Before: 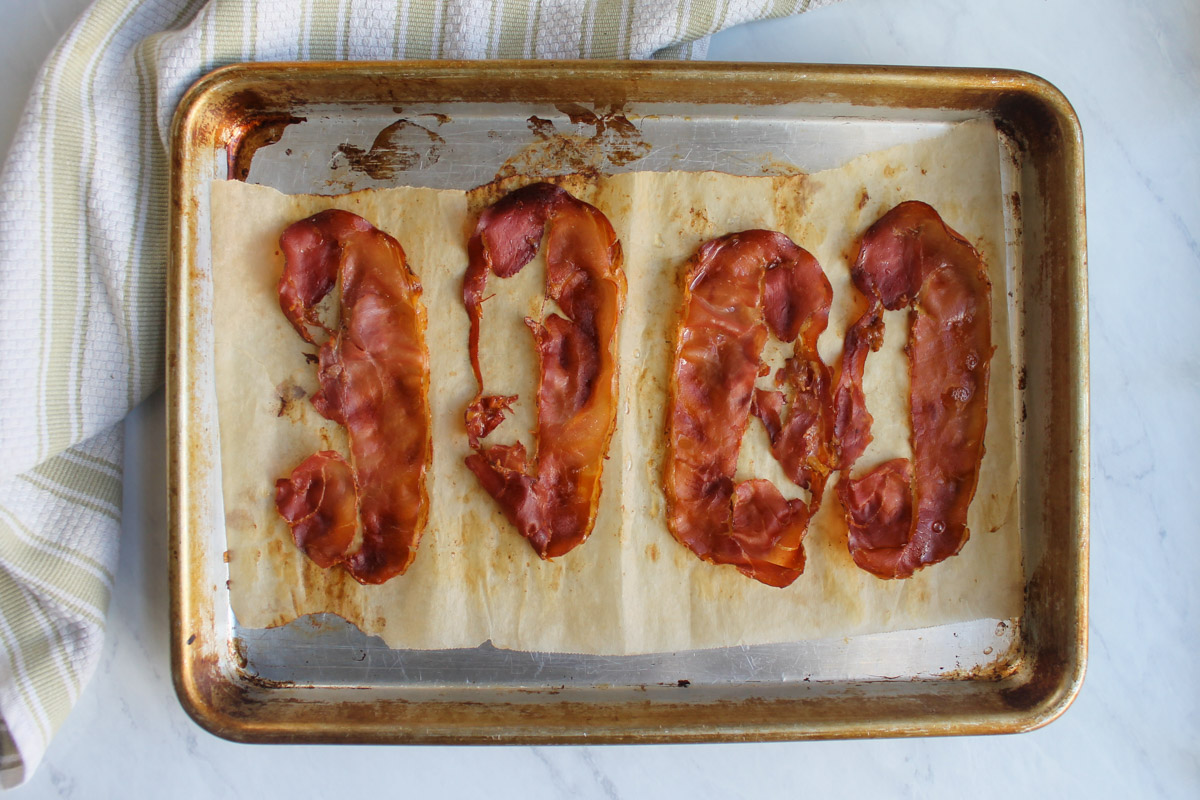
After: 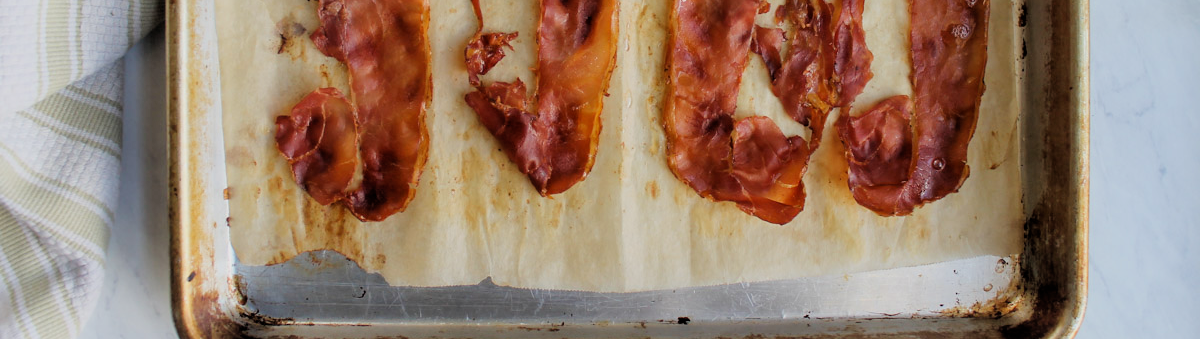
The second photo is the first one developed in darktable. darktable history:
filmic rgb: black relative exposure -3.87 EV, white relative exposure 3.48 EV, hardness 2.6, contrast 1.102
crop: top 45.411%, bottom 12.105%
